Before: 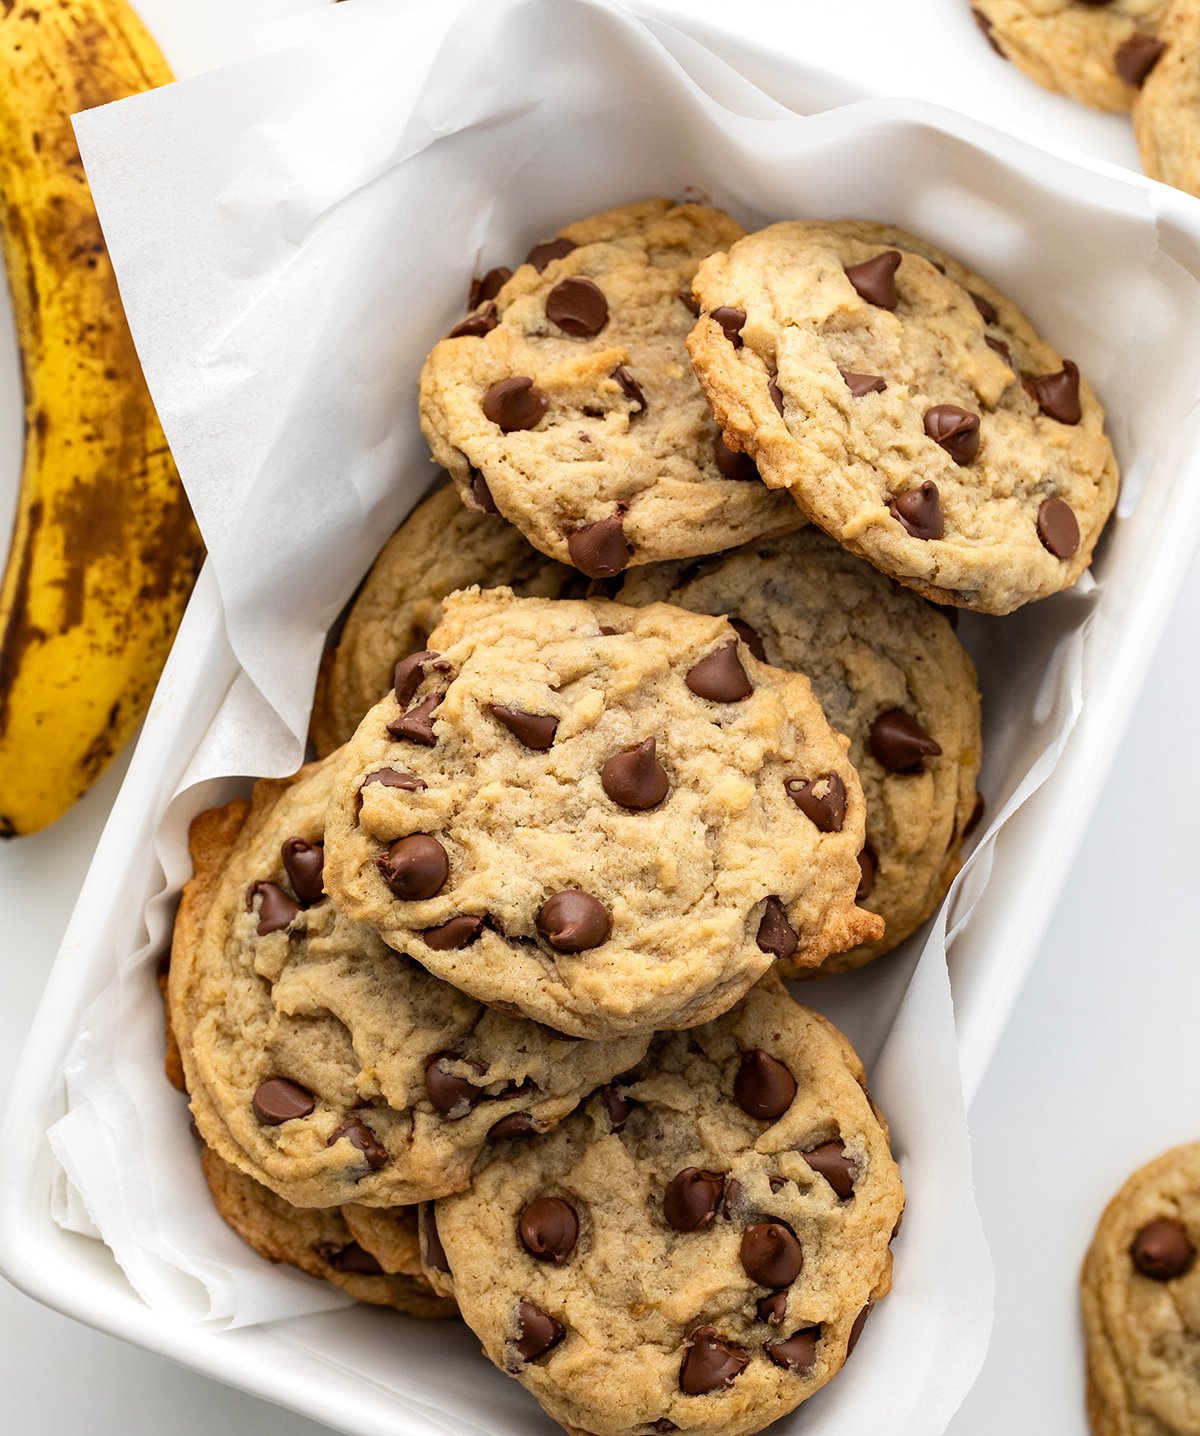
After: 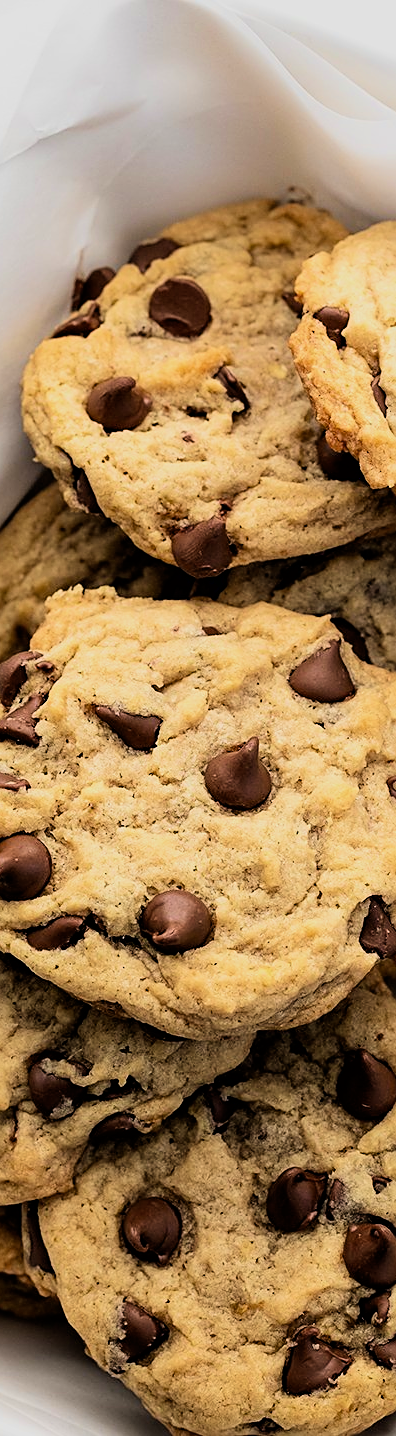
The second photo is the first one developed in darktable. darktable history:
velvia: on, module defaults
crop: left 33.144%, right 33.799%
sharpen: on, module defaults
filmic rgb: black relative exposure -7.5 EV, white relative exposure 5 EV, hardness 3.31, contrast 1.296, color science v6 (2022)
